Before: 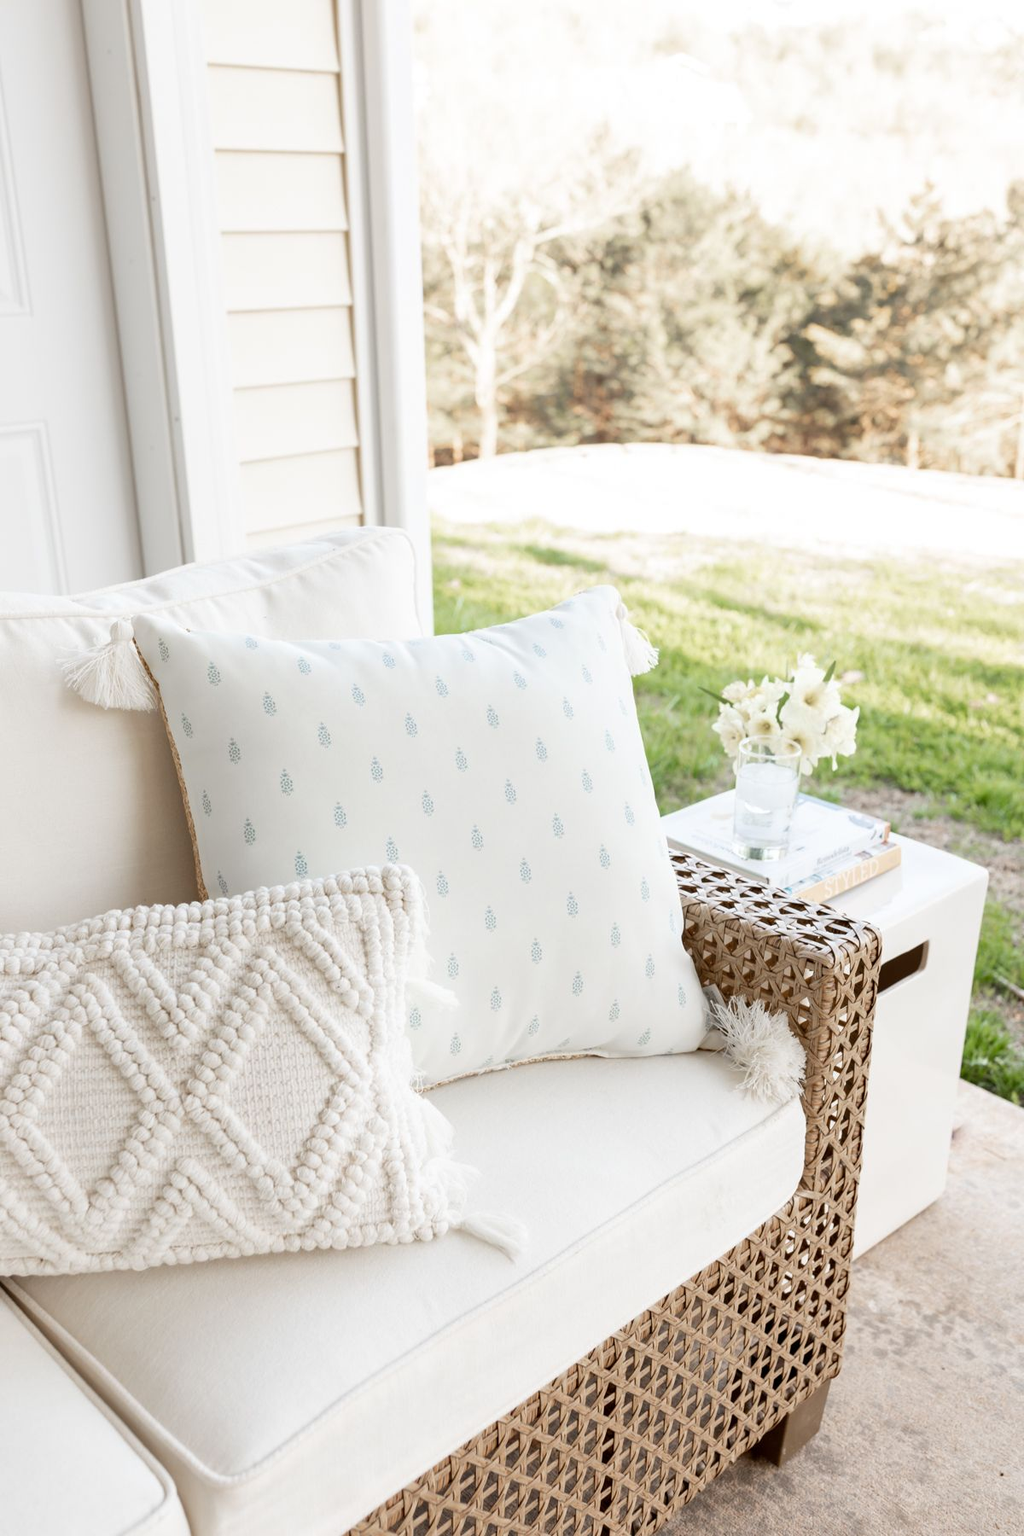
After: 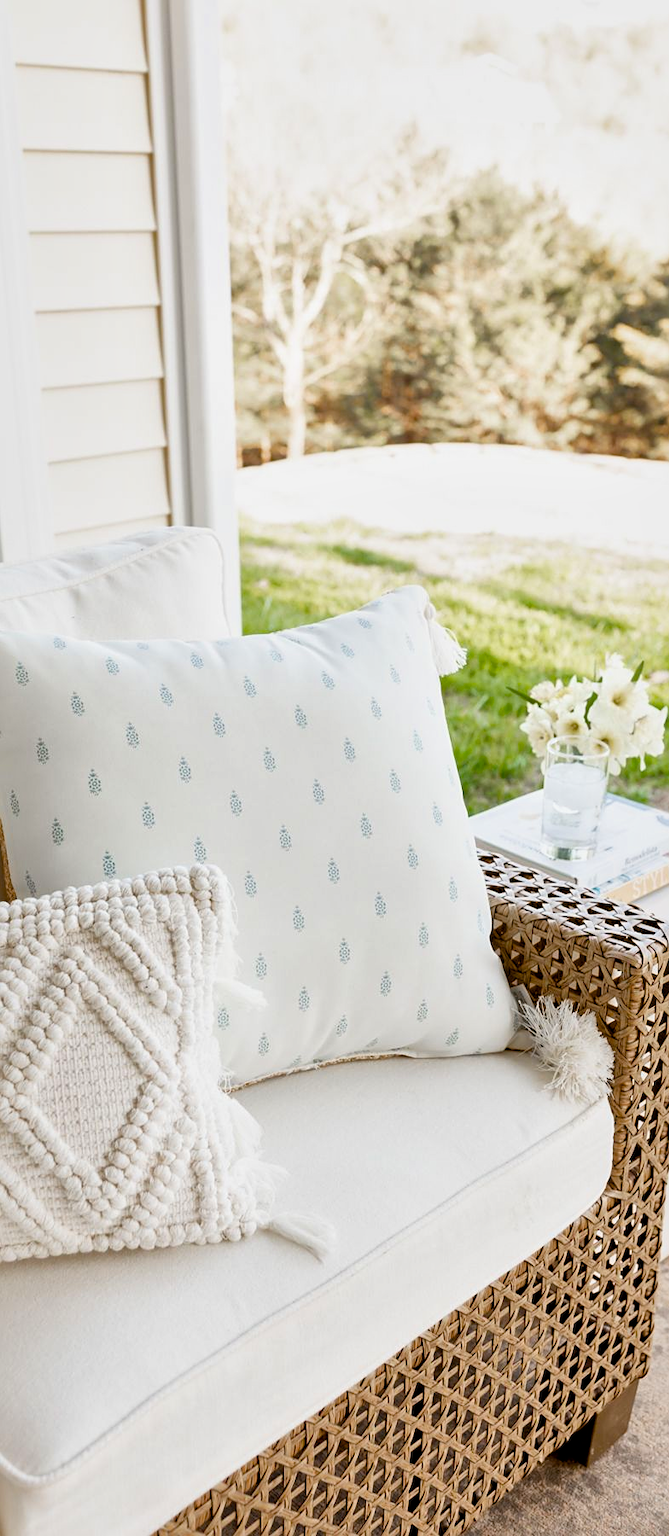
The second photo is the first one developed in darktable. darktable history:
crop and rotate: left 18.752%, right 15.755%
color balance rgb: shadows lift › luminance -10.037%, power › luminance -8.953%, global offset › luminance -0.48%, perceptual saturation grading › global saturation 36.198%, perceptual saturation grading › shadows 36.109%, global vibrance 9.954%
local contrast: mode bilateral grid, contrast 20, coarseness 49, detail 157%, midtone range 0.2
sharpen: amount 0.215
filmic rgb: black relative exposure -11.32 EV, white relative exposure 3.24 EV, hardness 6.78, iterations of high-quality reconstruction 10
